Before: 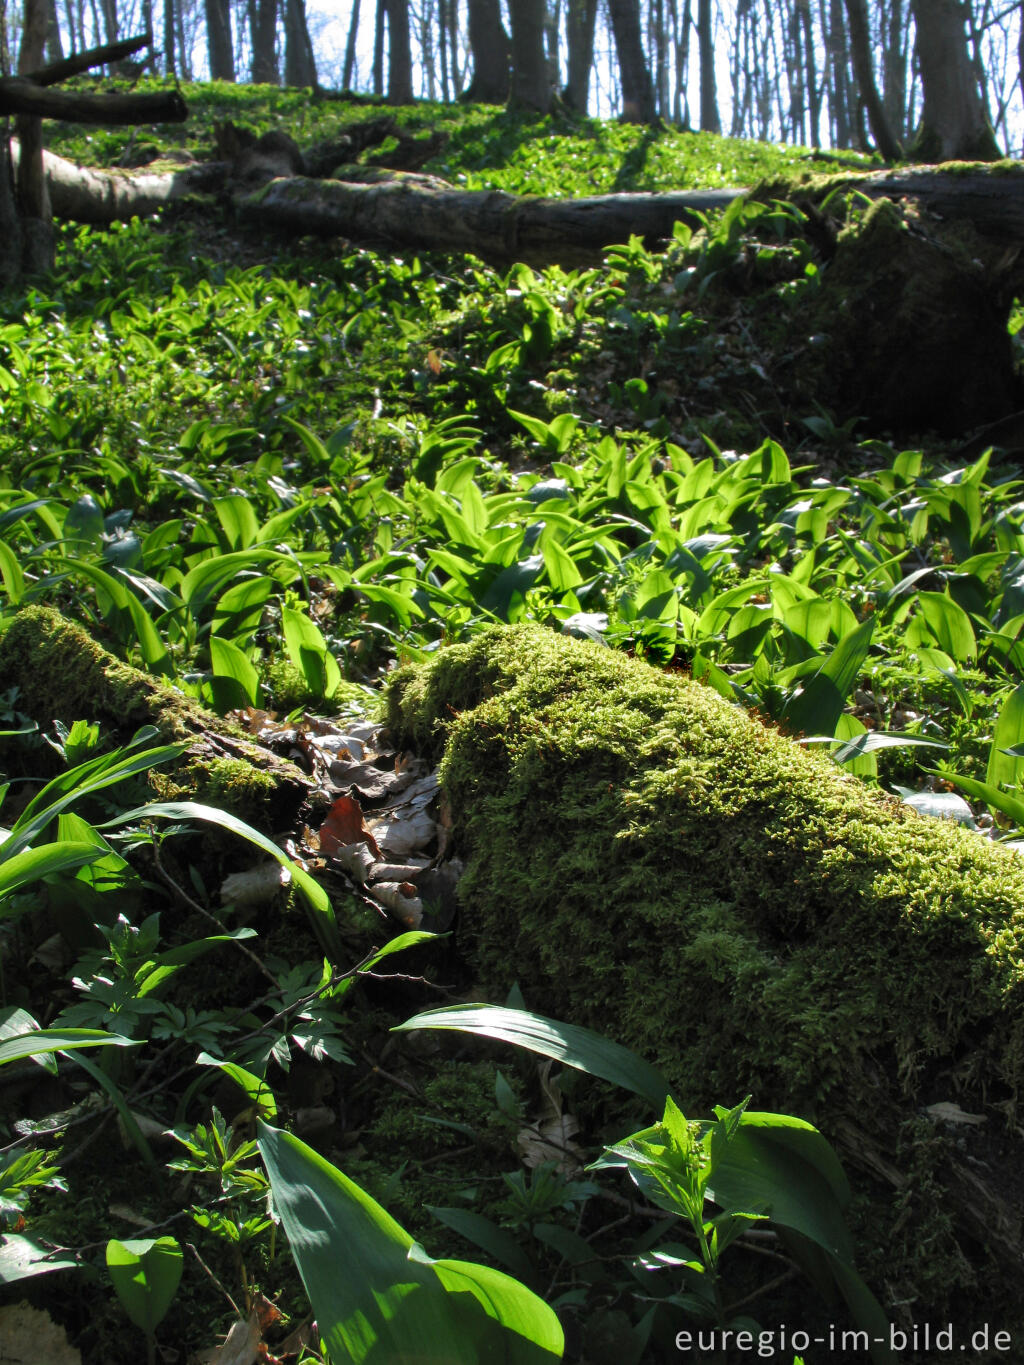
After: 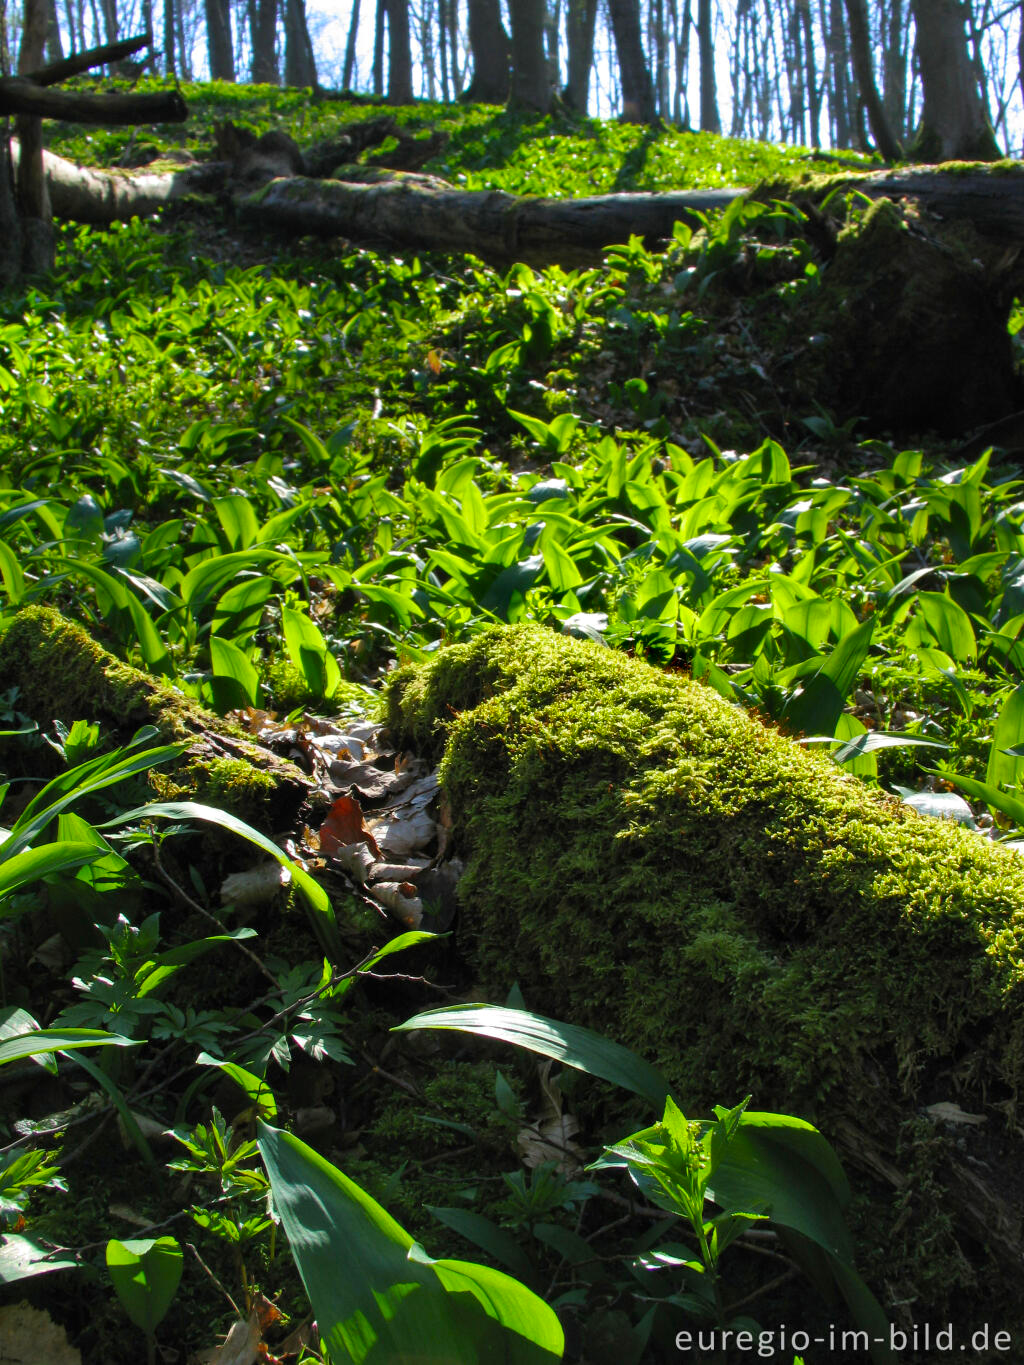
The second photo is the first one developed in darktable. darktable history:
color balance rgb: perceptual saturation grading › global saturation 20%, global vibrance 20%
tone equalizer: on, module defaults
exposure: compensate highlight preservation false
